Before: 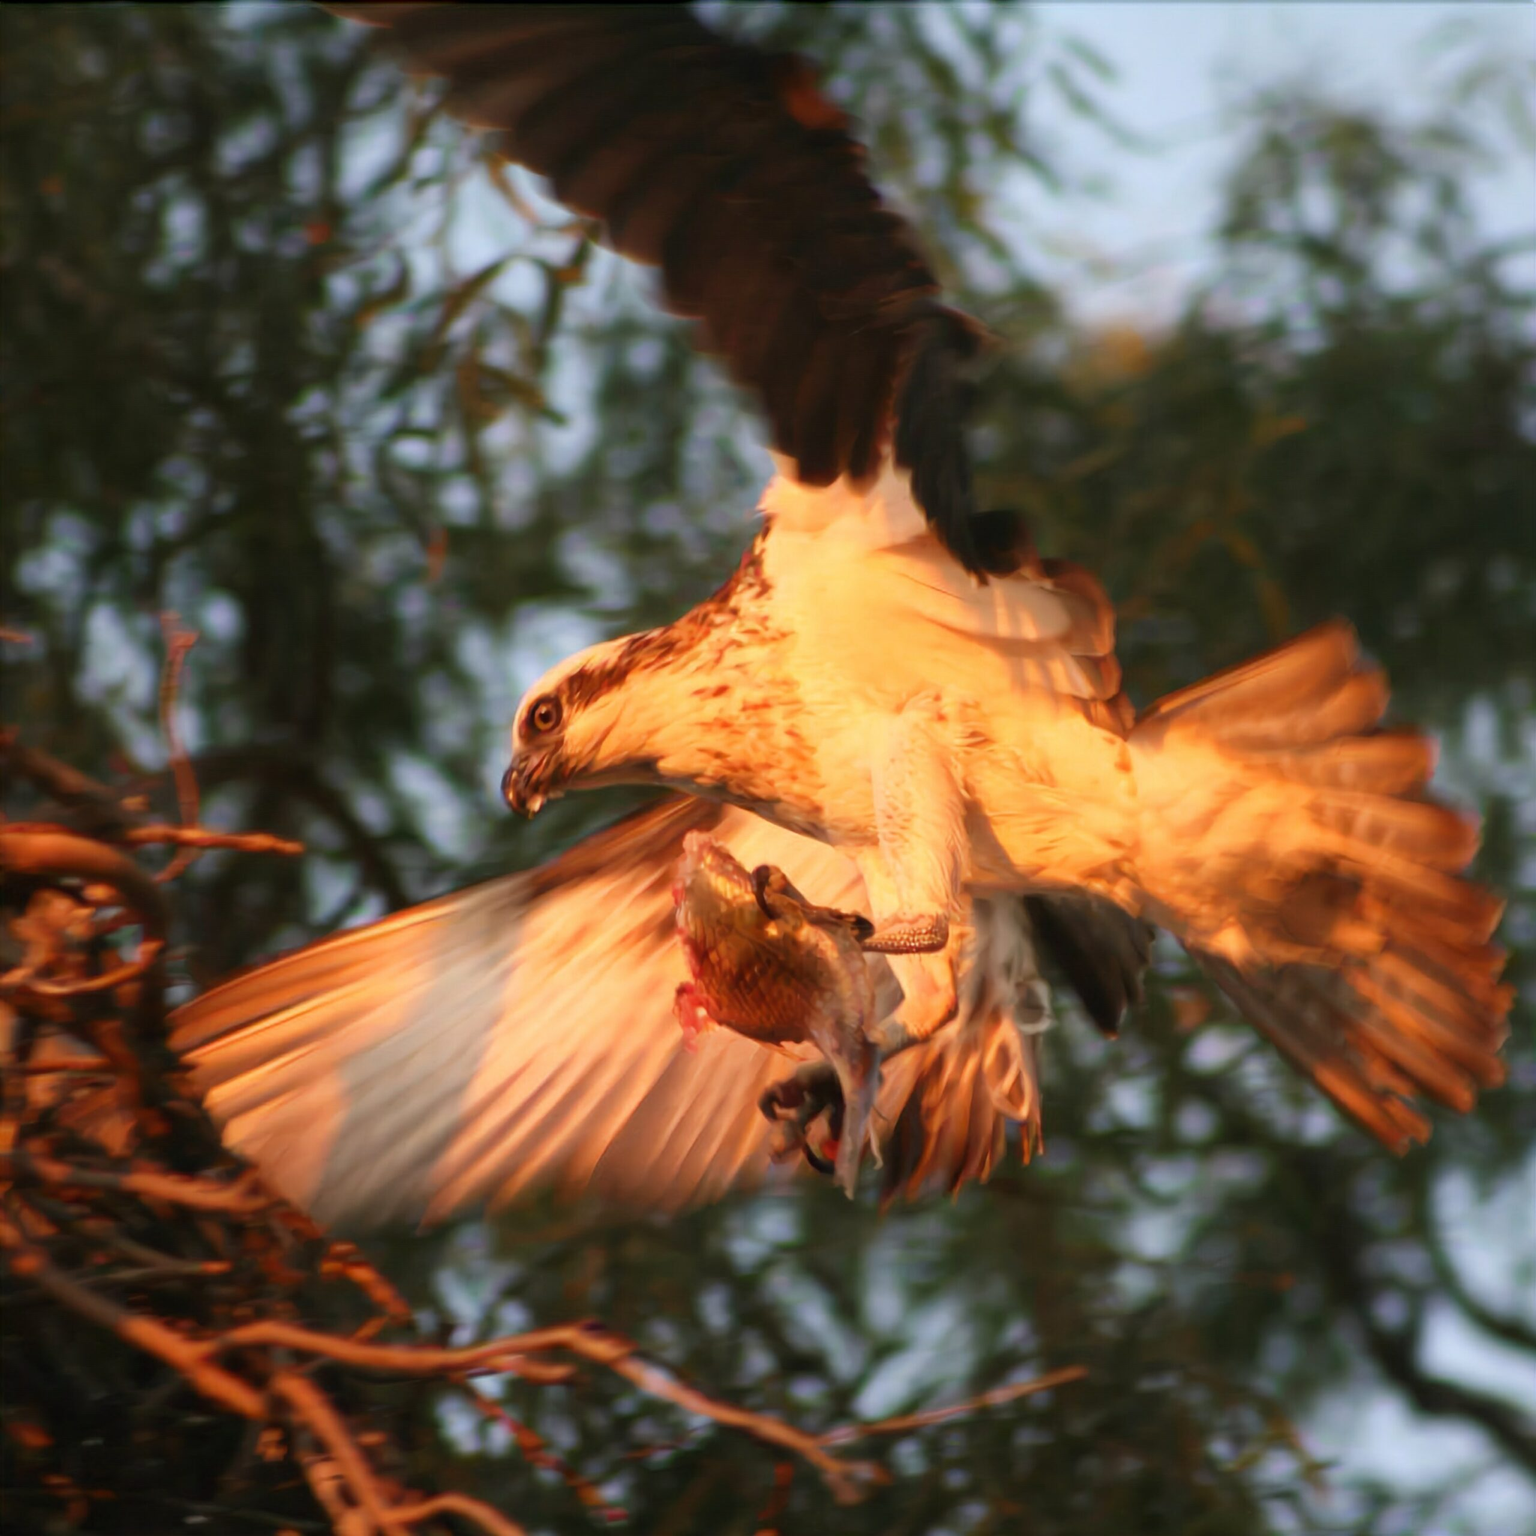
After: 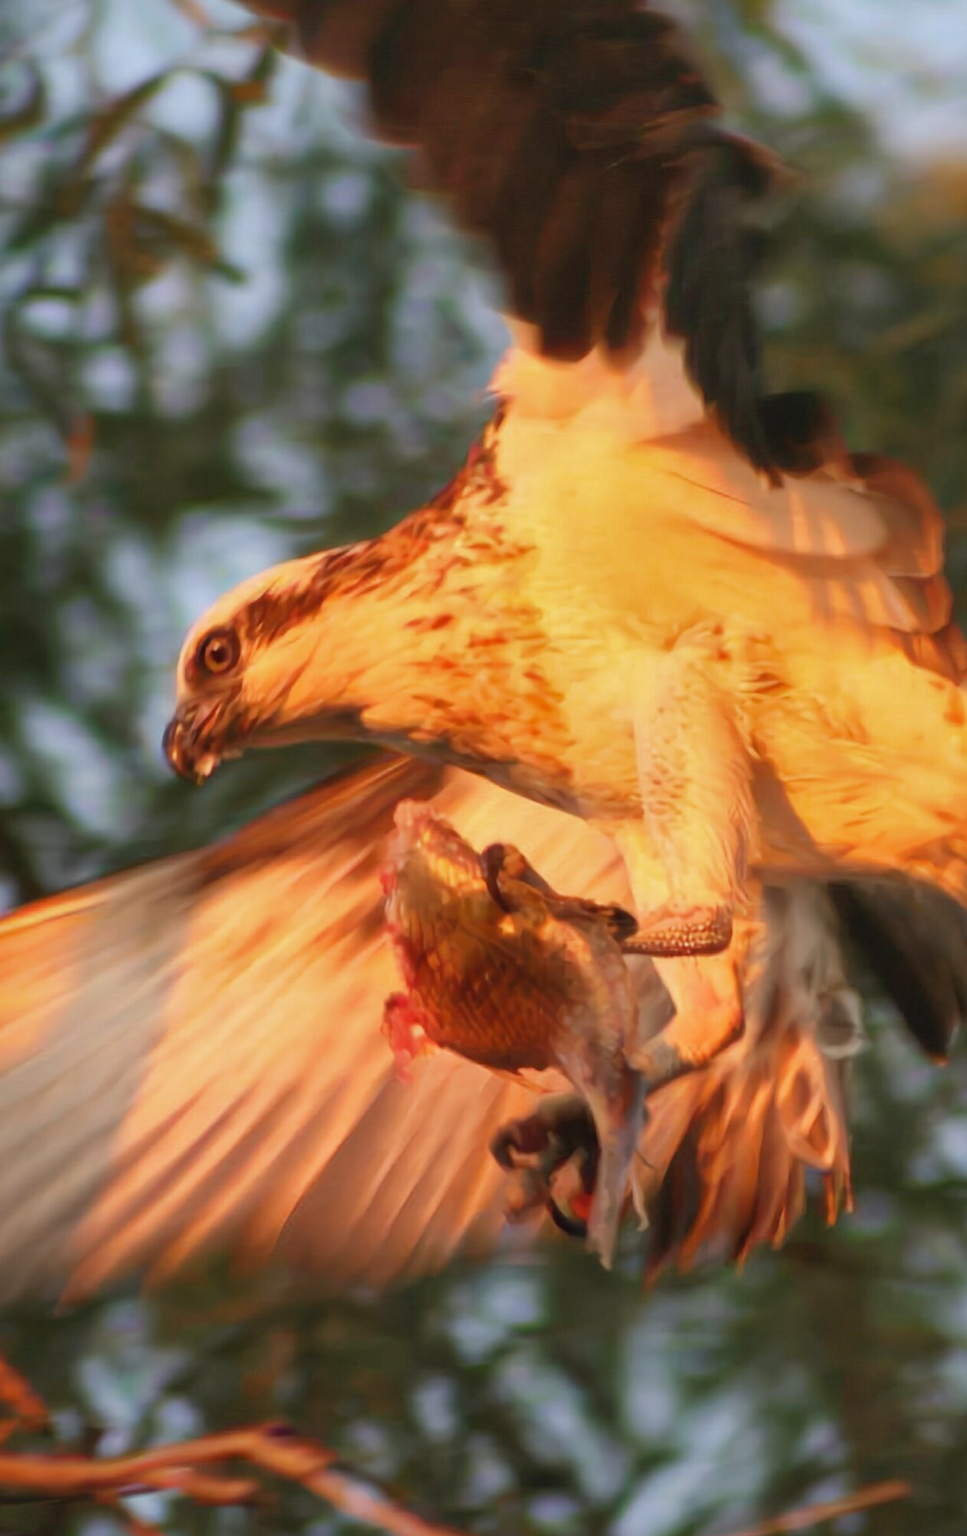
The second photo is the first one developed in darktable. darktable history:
shadows and highlights: on, module defaults
crop and rotate: angle 0.02°, left 24.353%, top 13.219%, right 26.156%, bottom 8.224%
